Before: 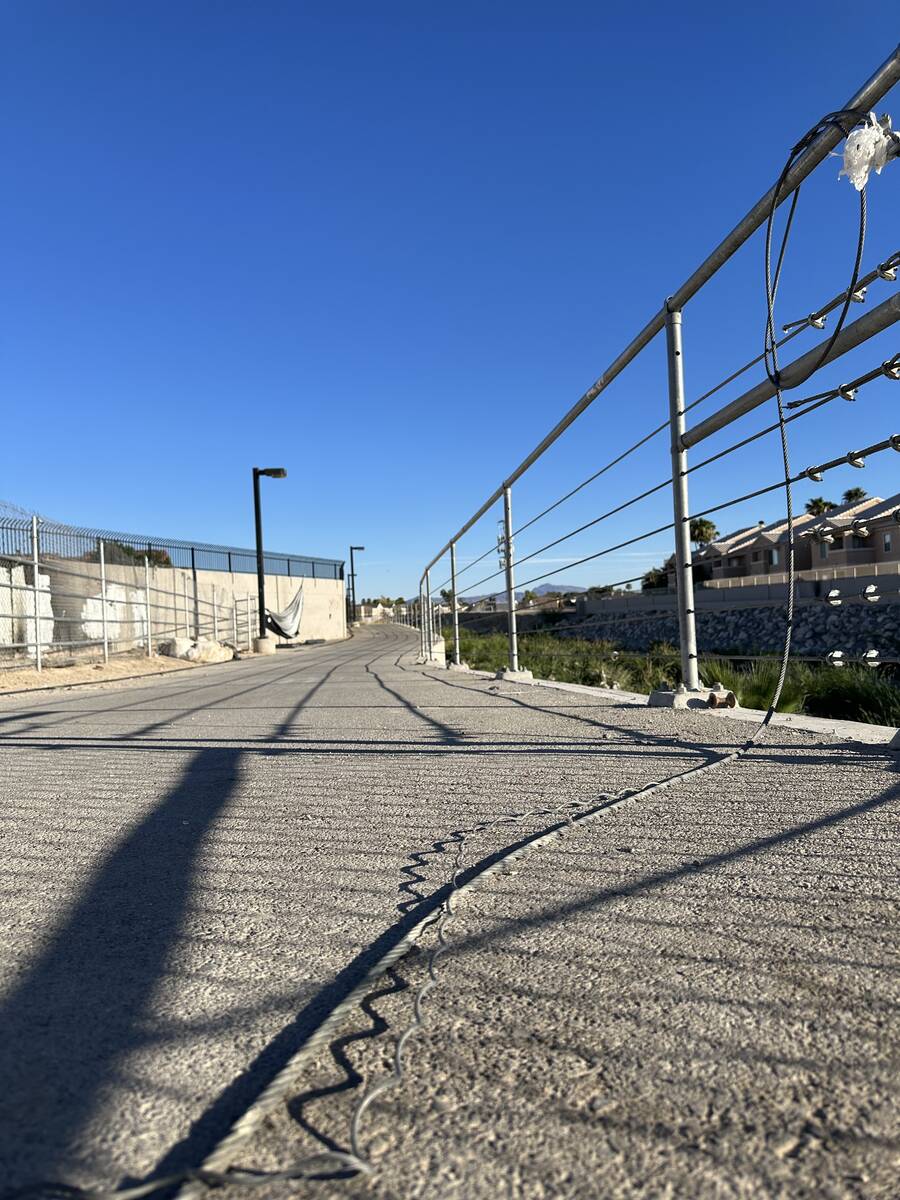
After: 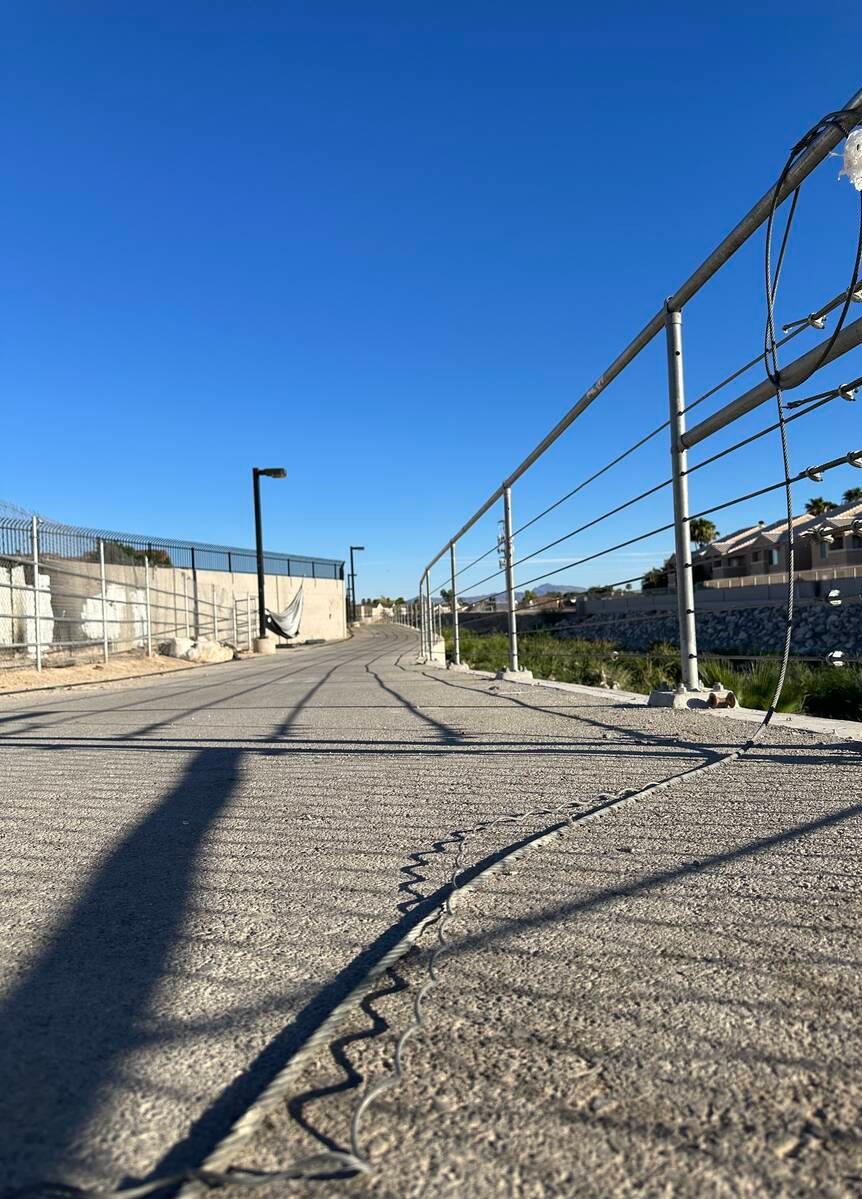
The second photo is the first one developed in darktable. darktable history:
crop: right 4.143%, bottom 0.05%
